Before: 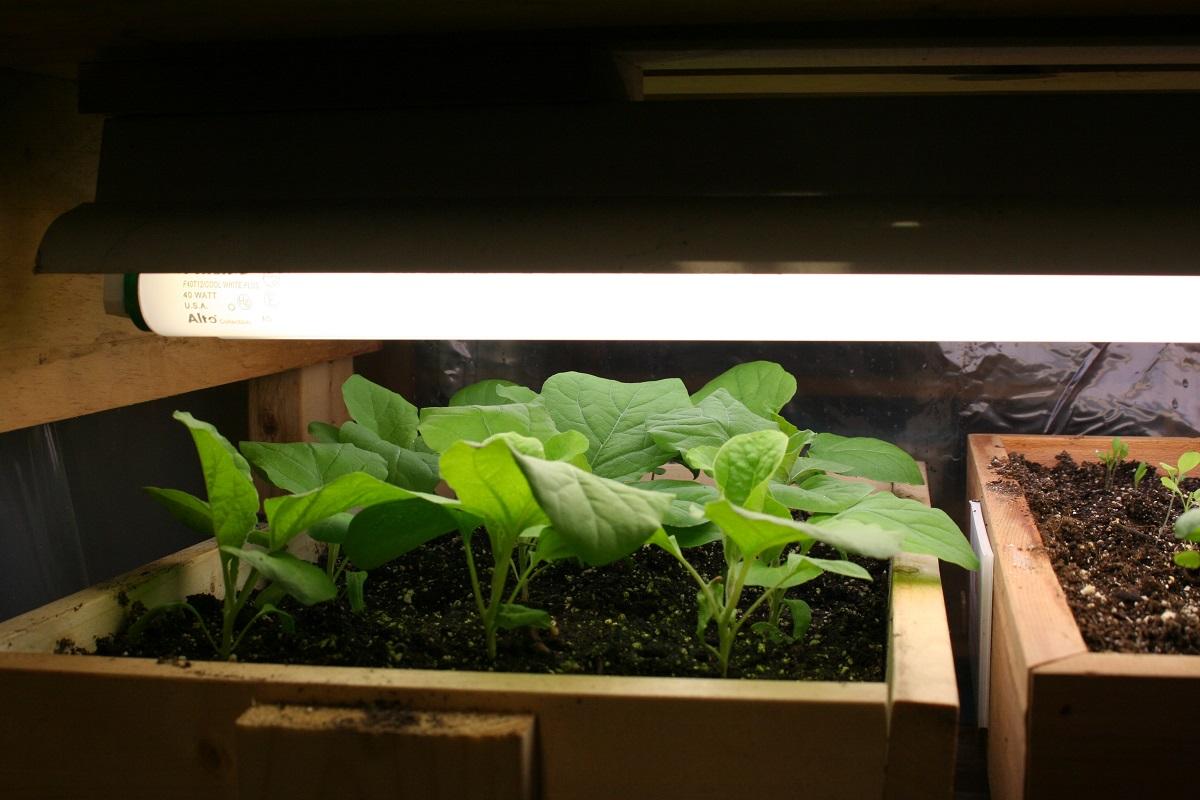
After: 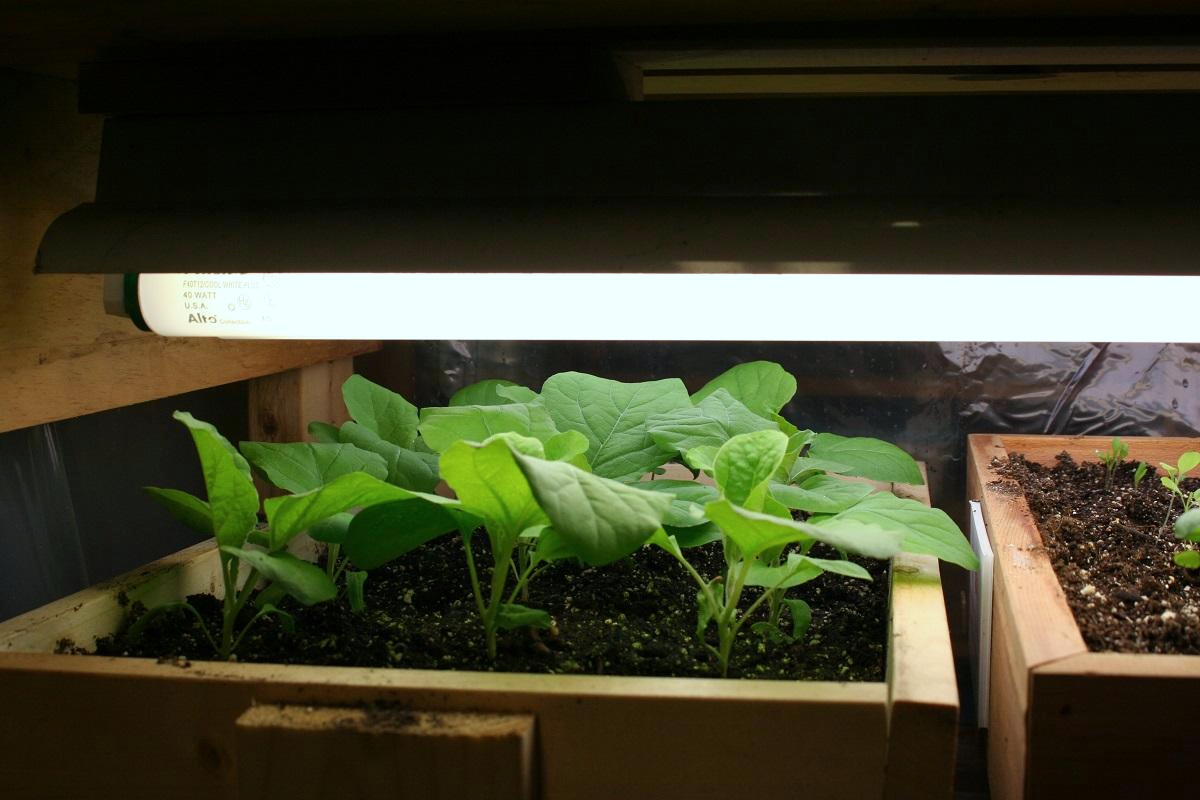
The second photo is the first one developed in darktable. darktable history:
color calibration: illuminant as shot in camera, x 0.359, y 0.362, temperature 4571.58 K
